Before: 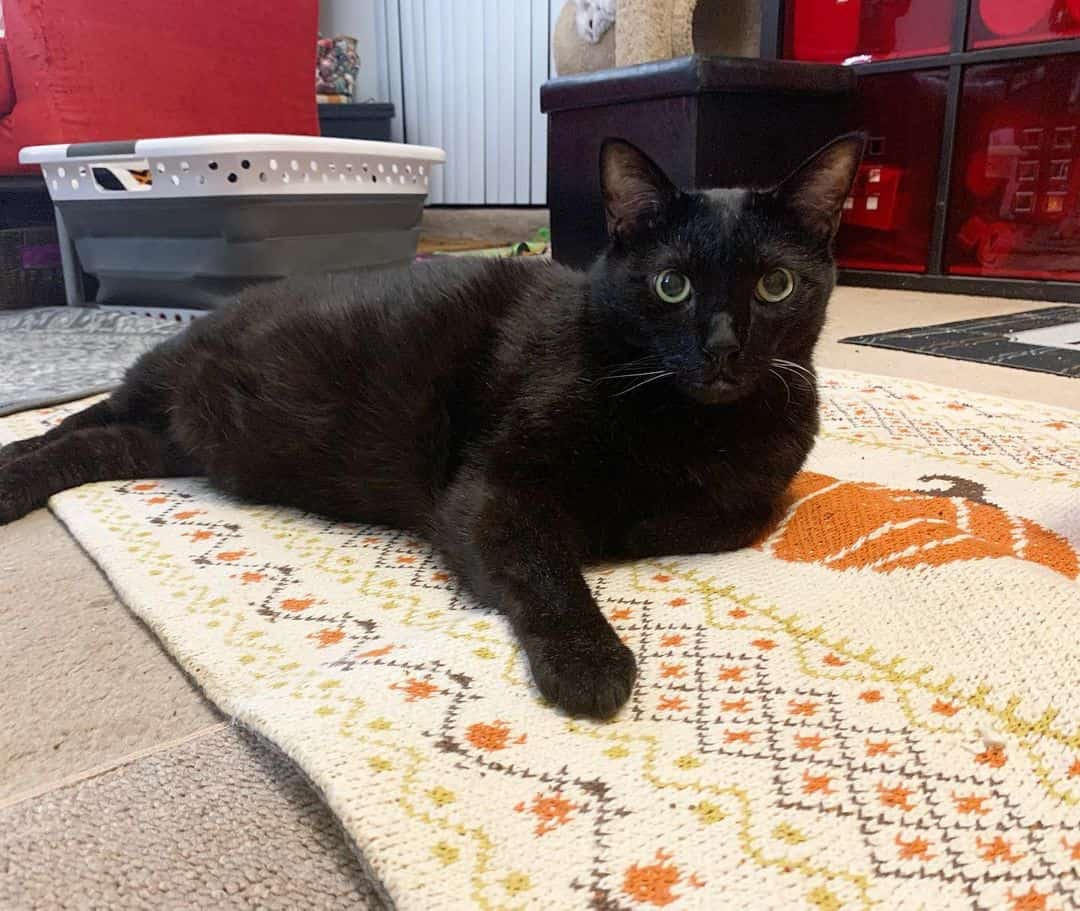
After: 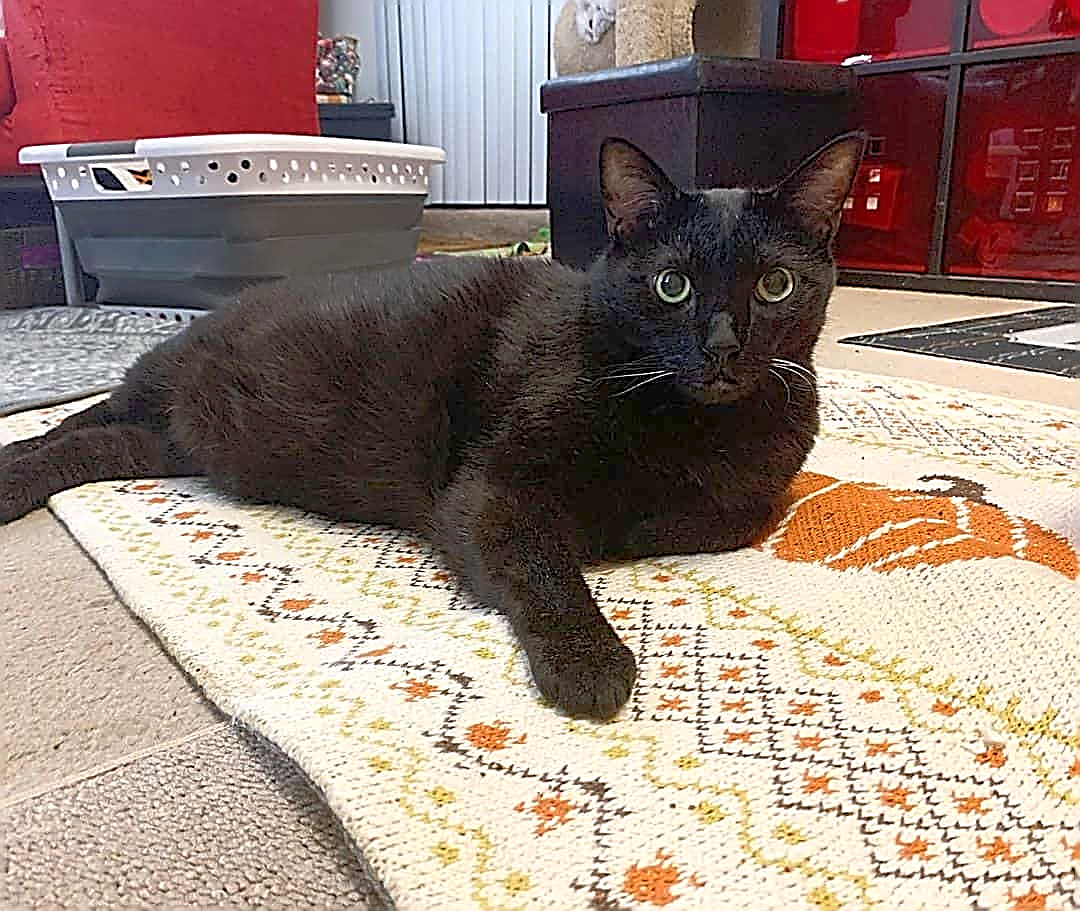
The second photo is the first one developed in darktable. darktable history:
sharpen: amount 1.861
rgb curve: curves: ch0 [(0, 0) (0.072, 0.166) (0.217, 0.293) (0.414, 0.42) (1, 1)], compensate middle gray true, preserve colors basic power
exposure: exposure 0.127 EV, compensate highlight preservation false
